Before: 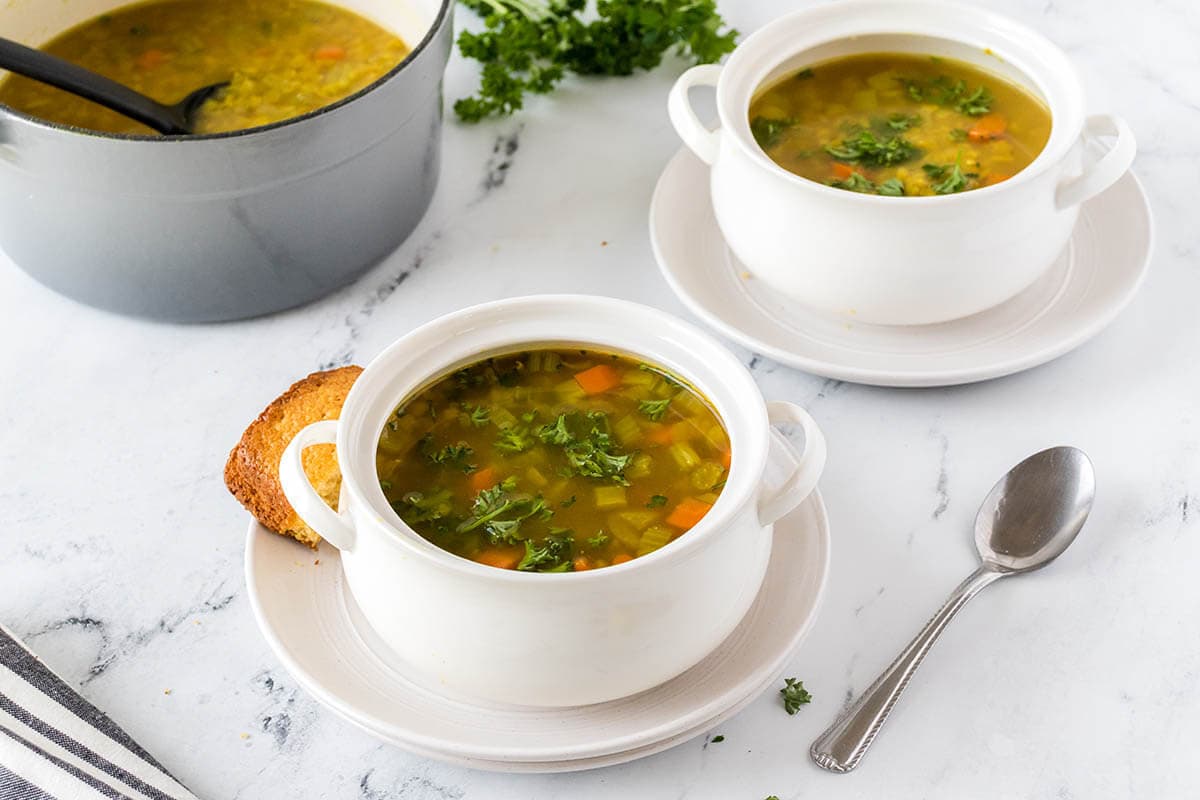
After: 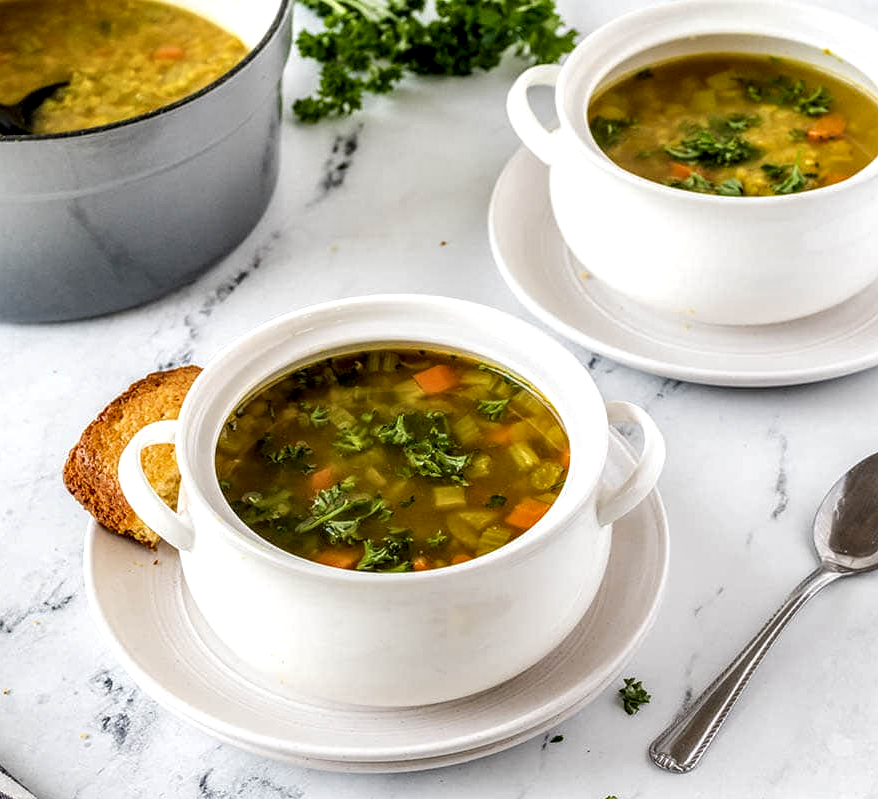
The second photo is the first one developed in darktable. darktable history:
local contrast: highlights 79%, shadows 56%, detail 175%, midtone range 0.428
crop: left 13.443%, right 13.31%
